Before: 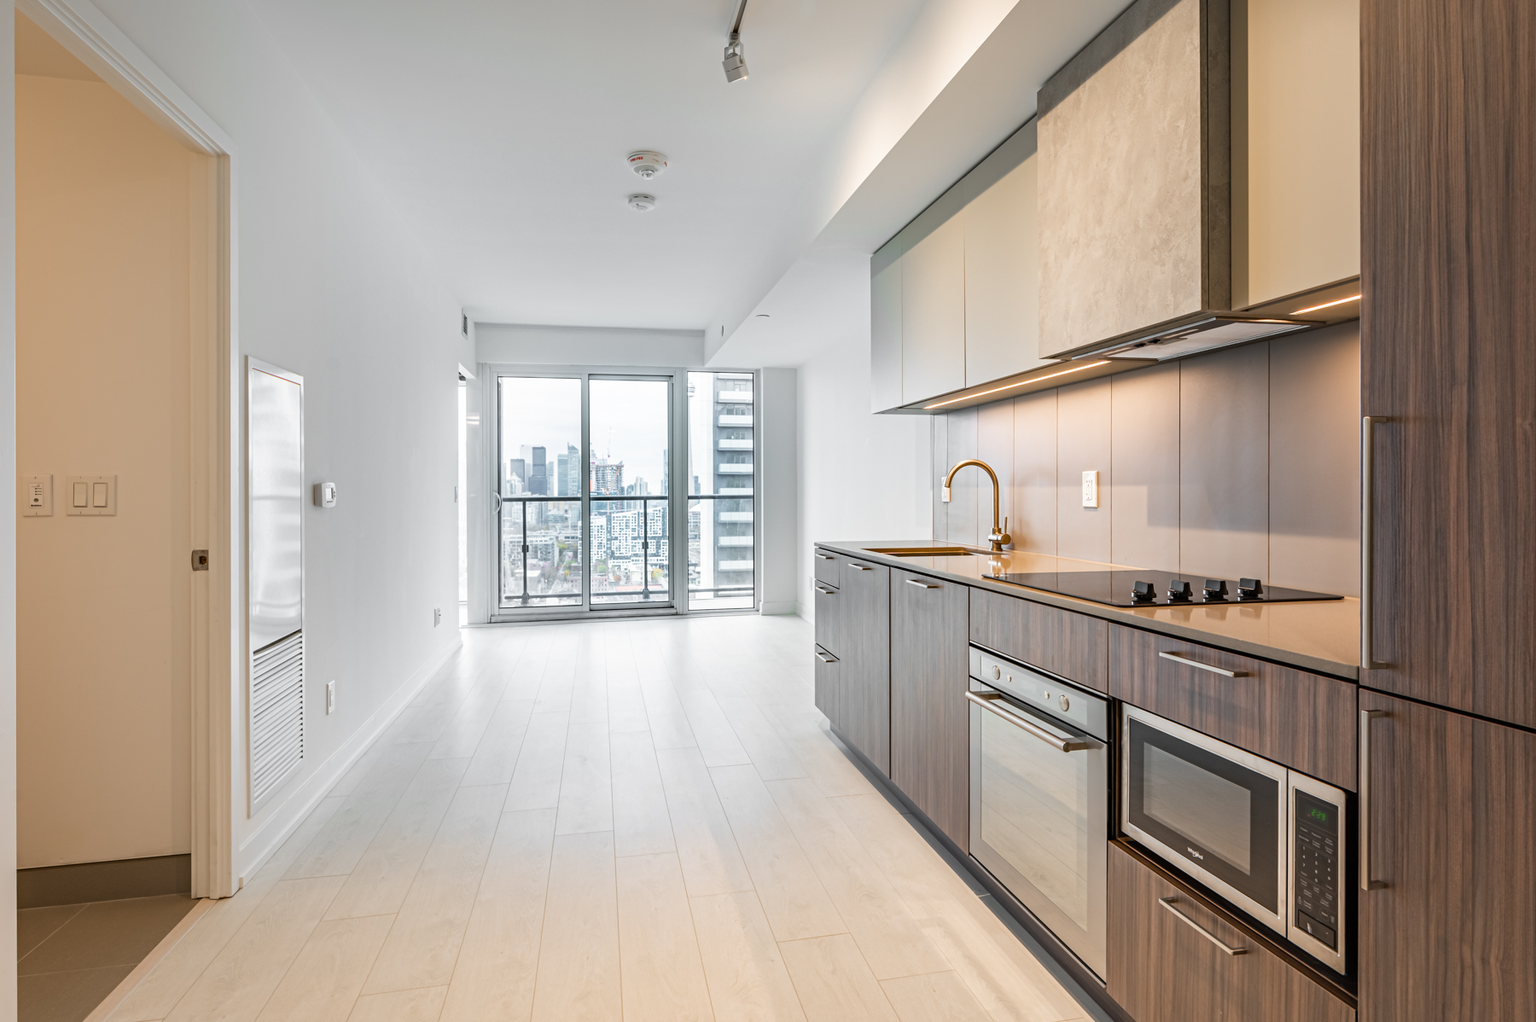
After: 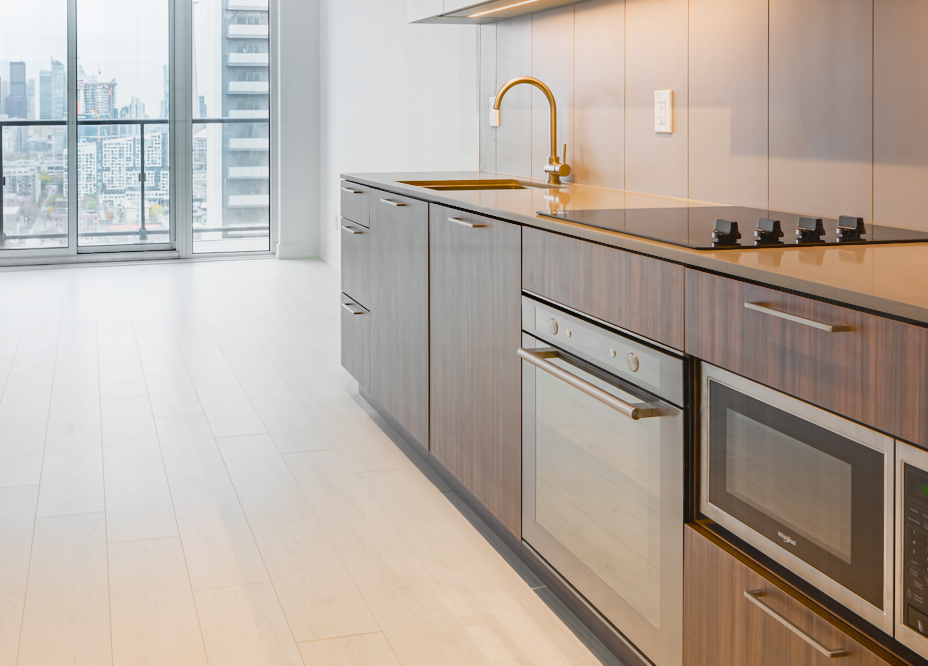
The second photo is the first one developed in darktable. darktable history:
color correction: highlights a* -0.322, highlights b* -0.092
crop: left 34.159%, top 38.577%, right 13.629%, bottom 5.408%
contrast equalizer: octaves 7, y [[0.6 ×6], [0.55 ×6], [0 ×6], [0 ×6], [0 ×6]], mix -0.998
color balance rgb: perceptual saturation grading › global saturation 34.649%, perceptual saturation grading › highlights -25.059%, perceptual saturation grading › shadows 50.086%
